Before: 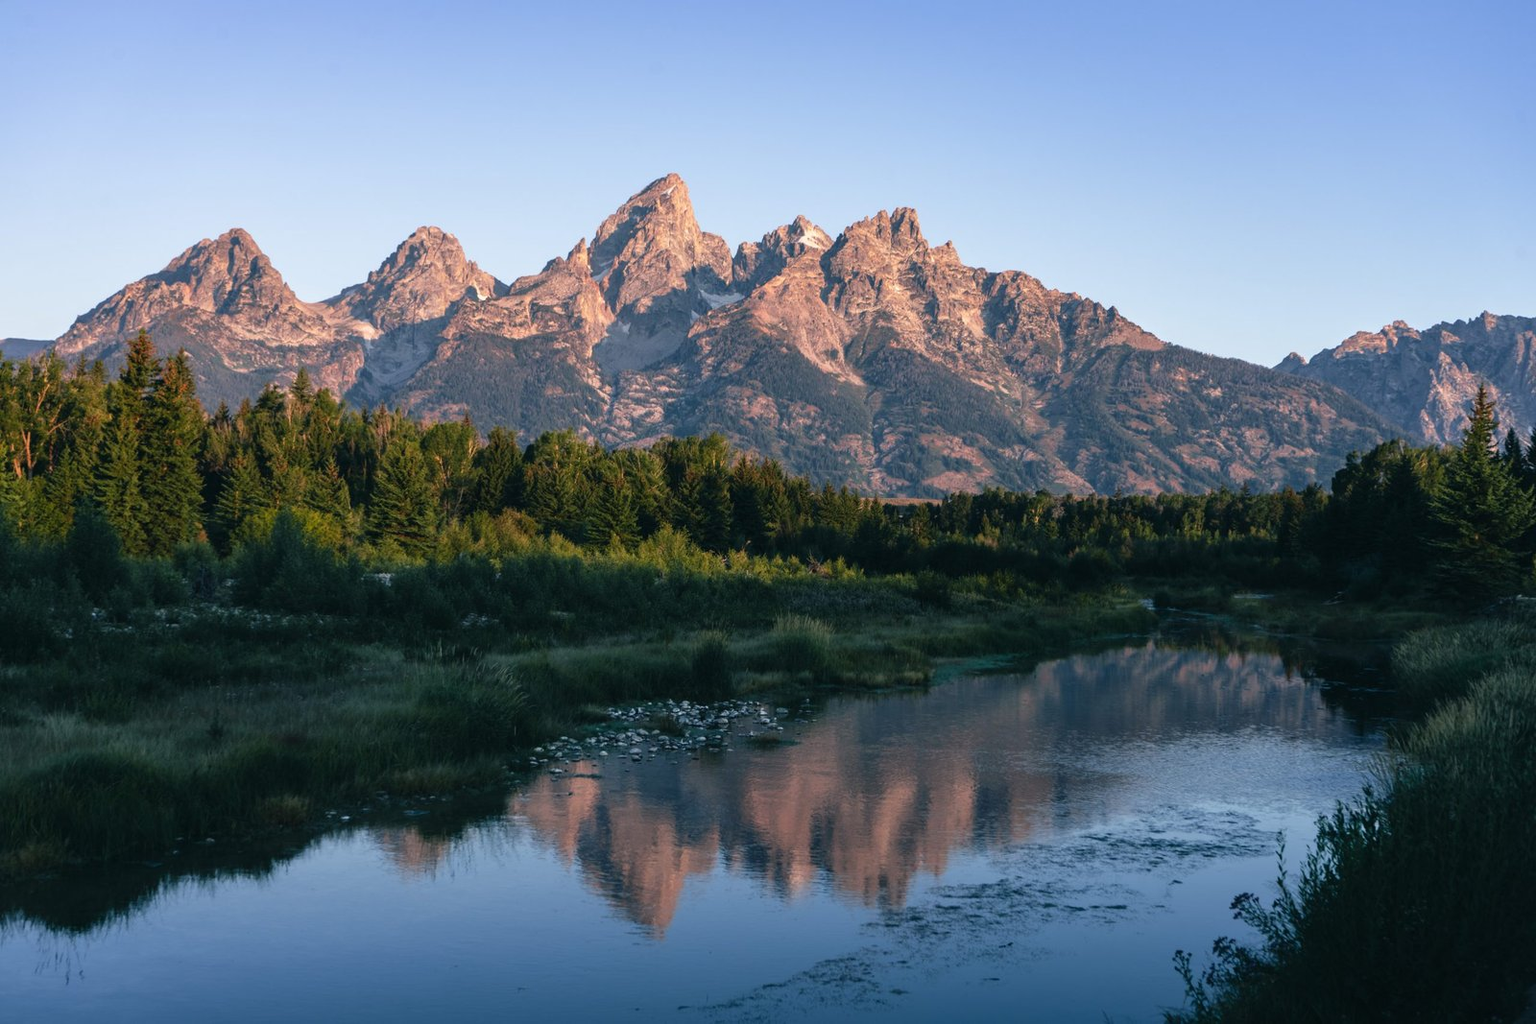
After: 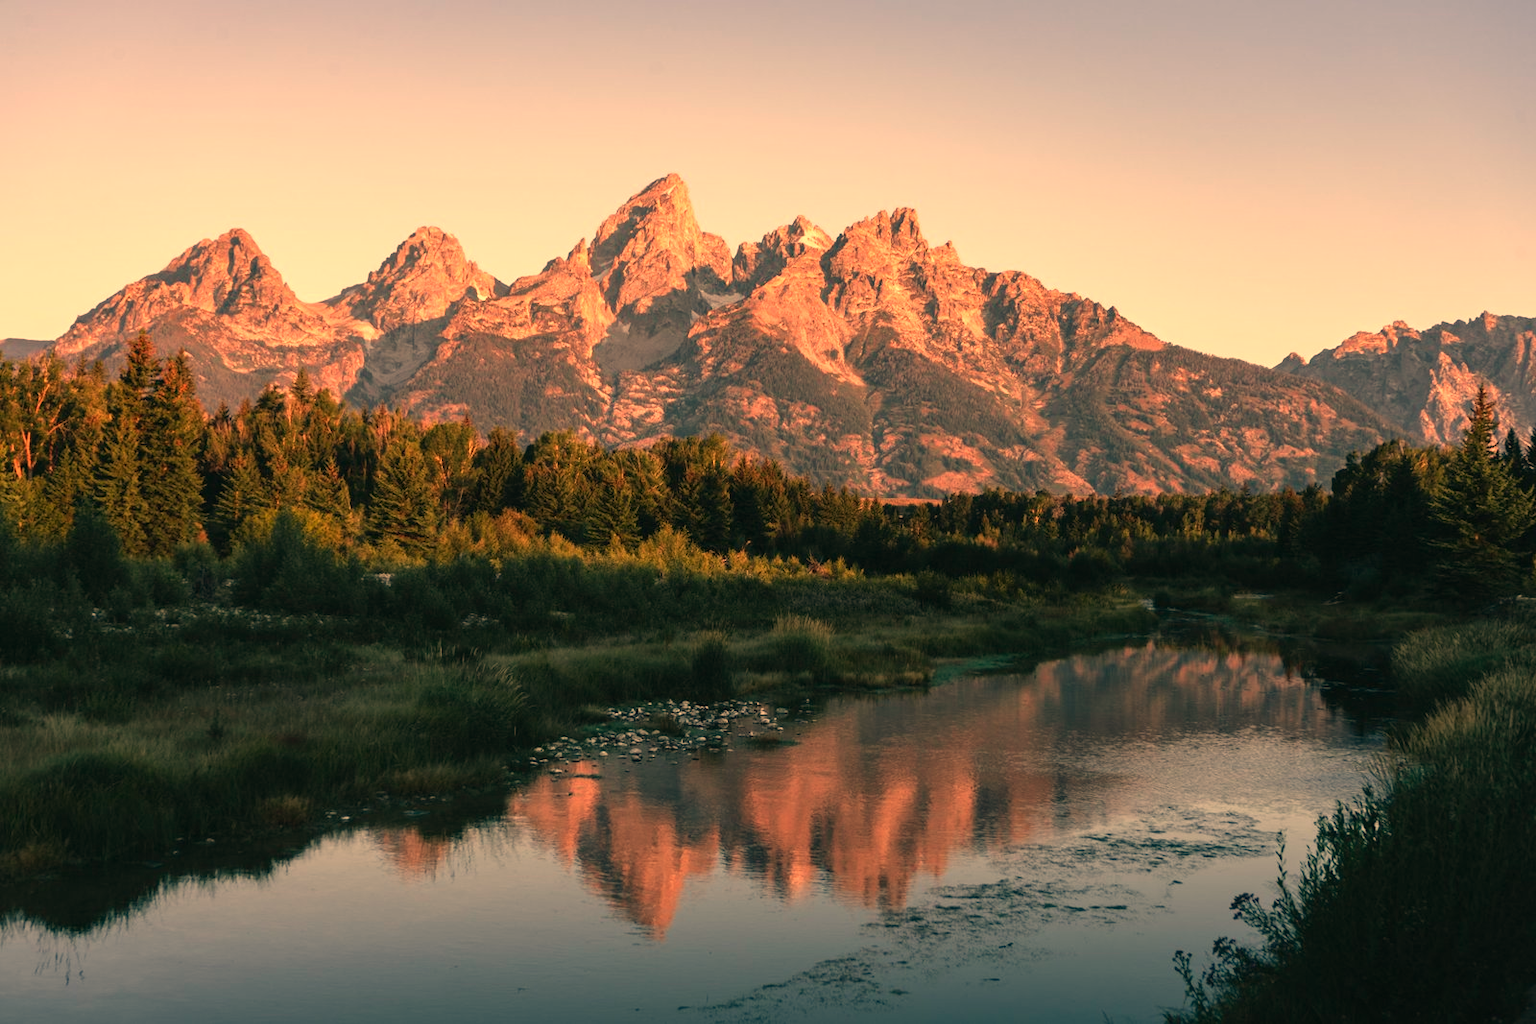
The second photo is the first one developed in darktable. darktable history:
white balance: red 1.467, blue 0.684
exposure: compensate exposure bias true, compensate highlight preservation false
